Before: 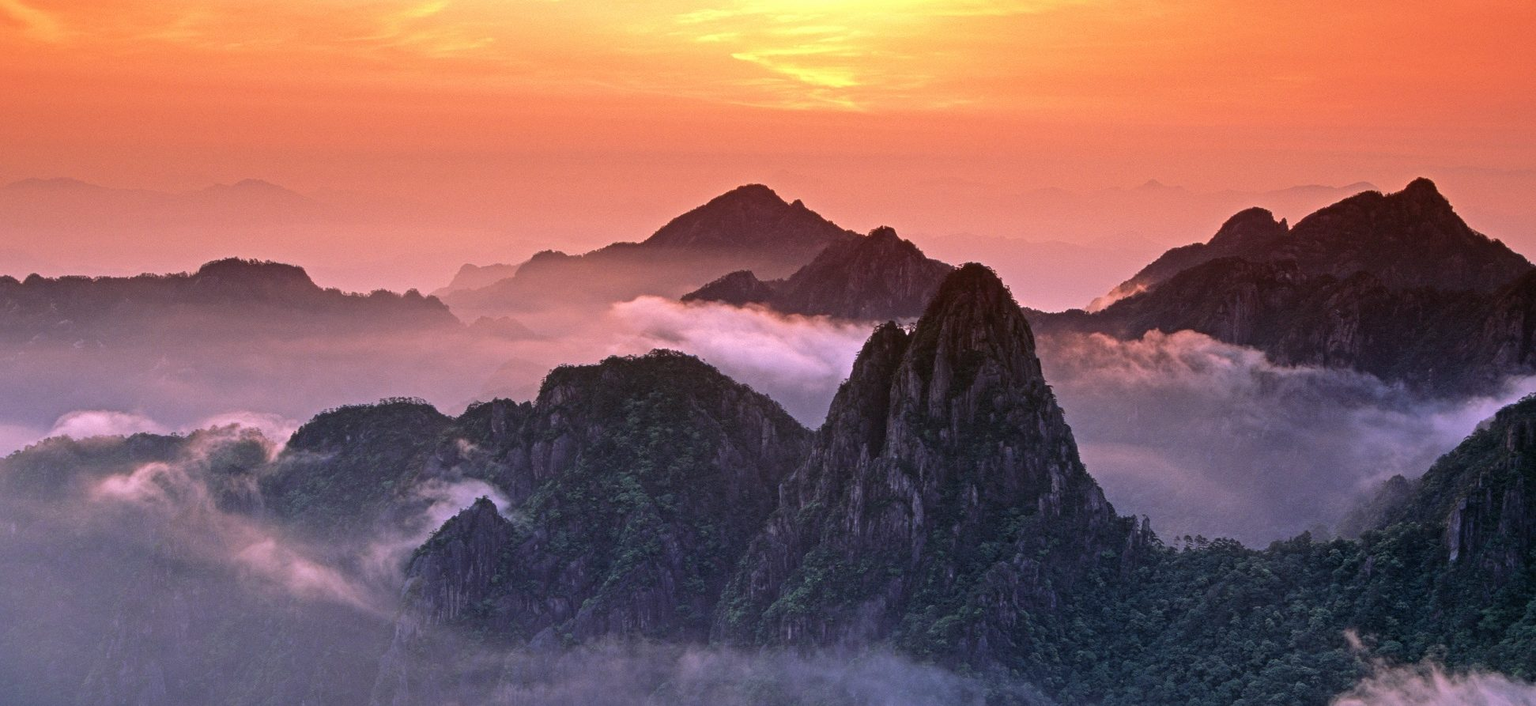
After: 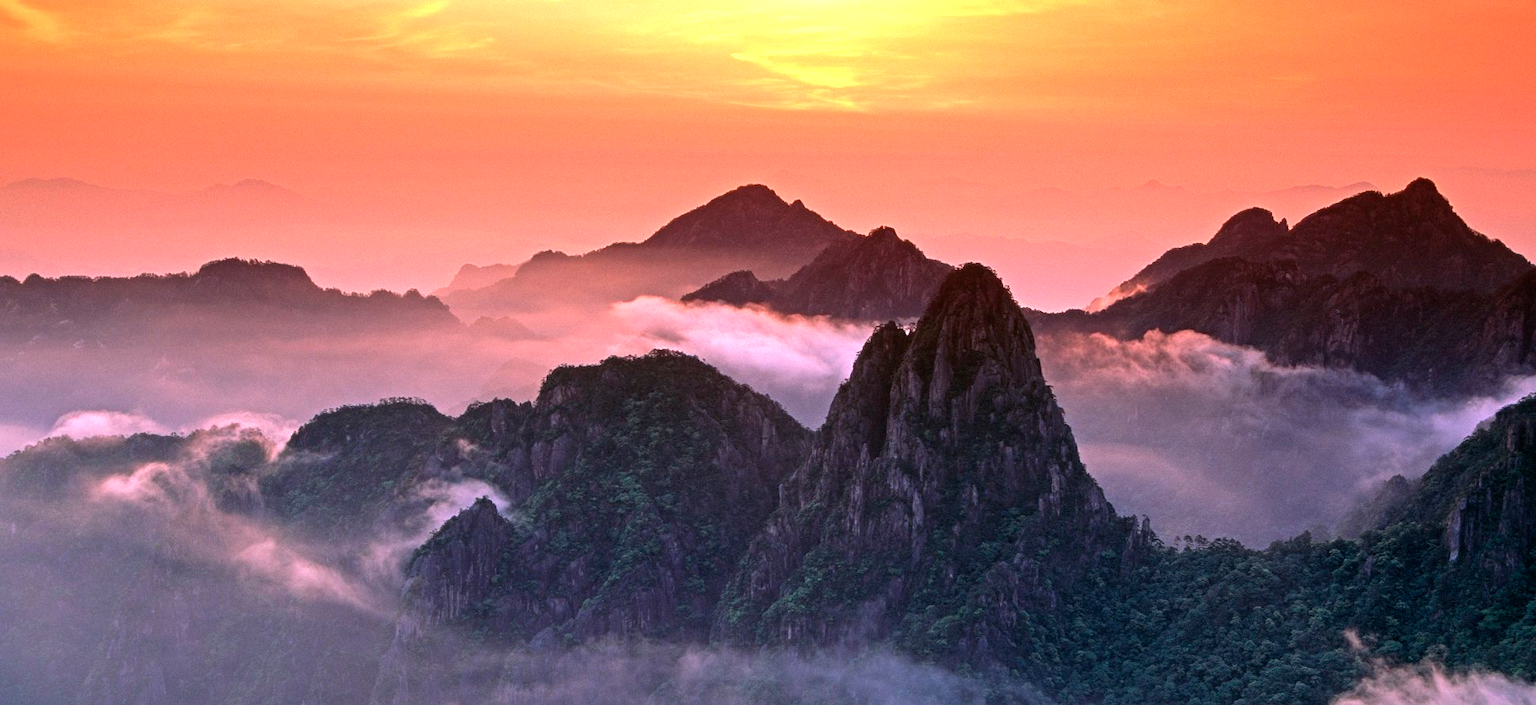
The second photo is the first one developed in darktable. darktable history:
color balance rgb: perceptual saturation grading › global saturation -1.179%, perceptual brilliance grading › highlights 11.592%
